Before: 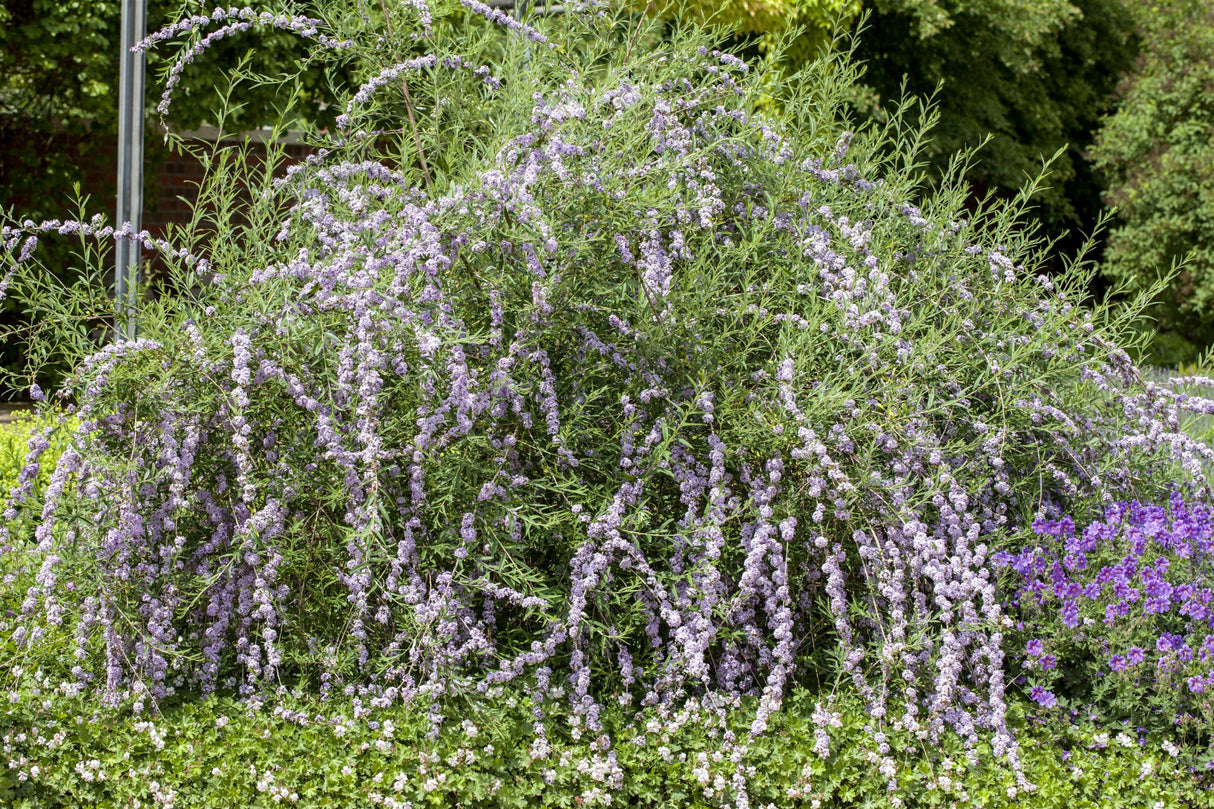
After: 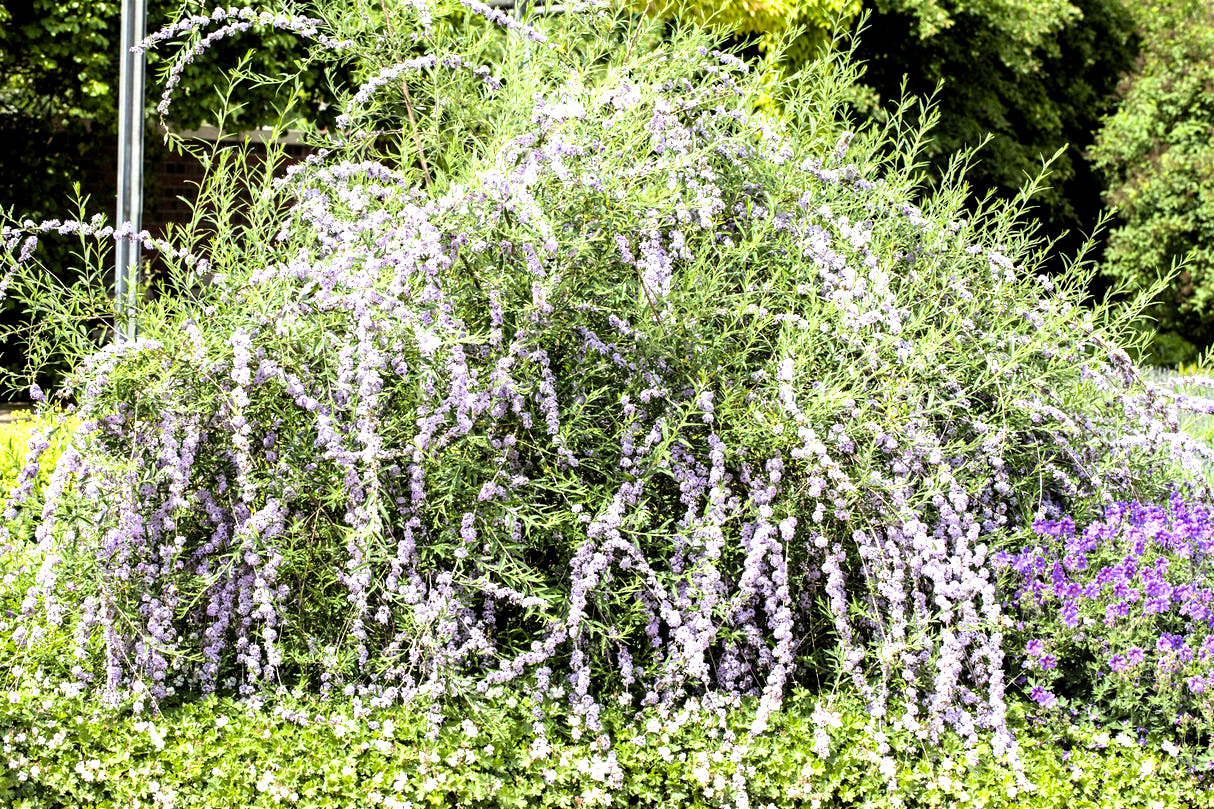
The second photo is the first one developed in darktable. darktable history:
filmic rgb: black relative exposure -7.65 EV, white relative exposure 4.56 EV, hardness 3.61
levels: levels [0.012, 0.367, 0.697]
